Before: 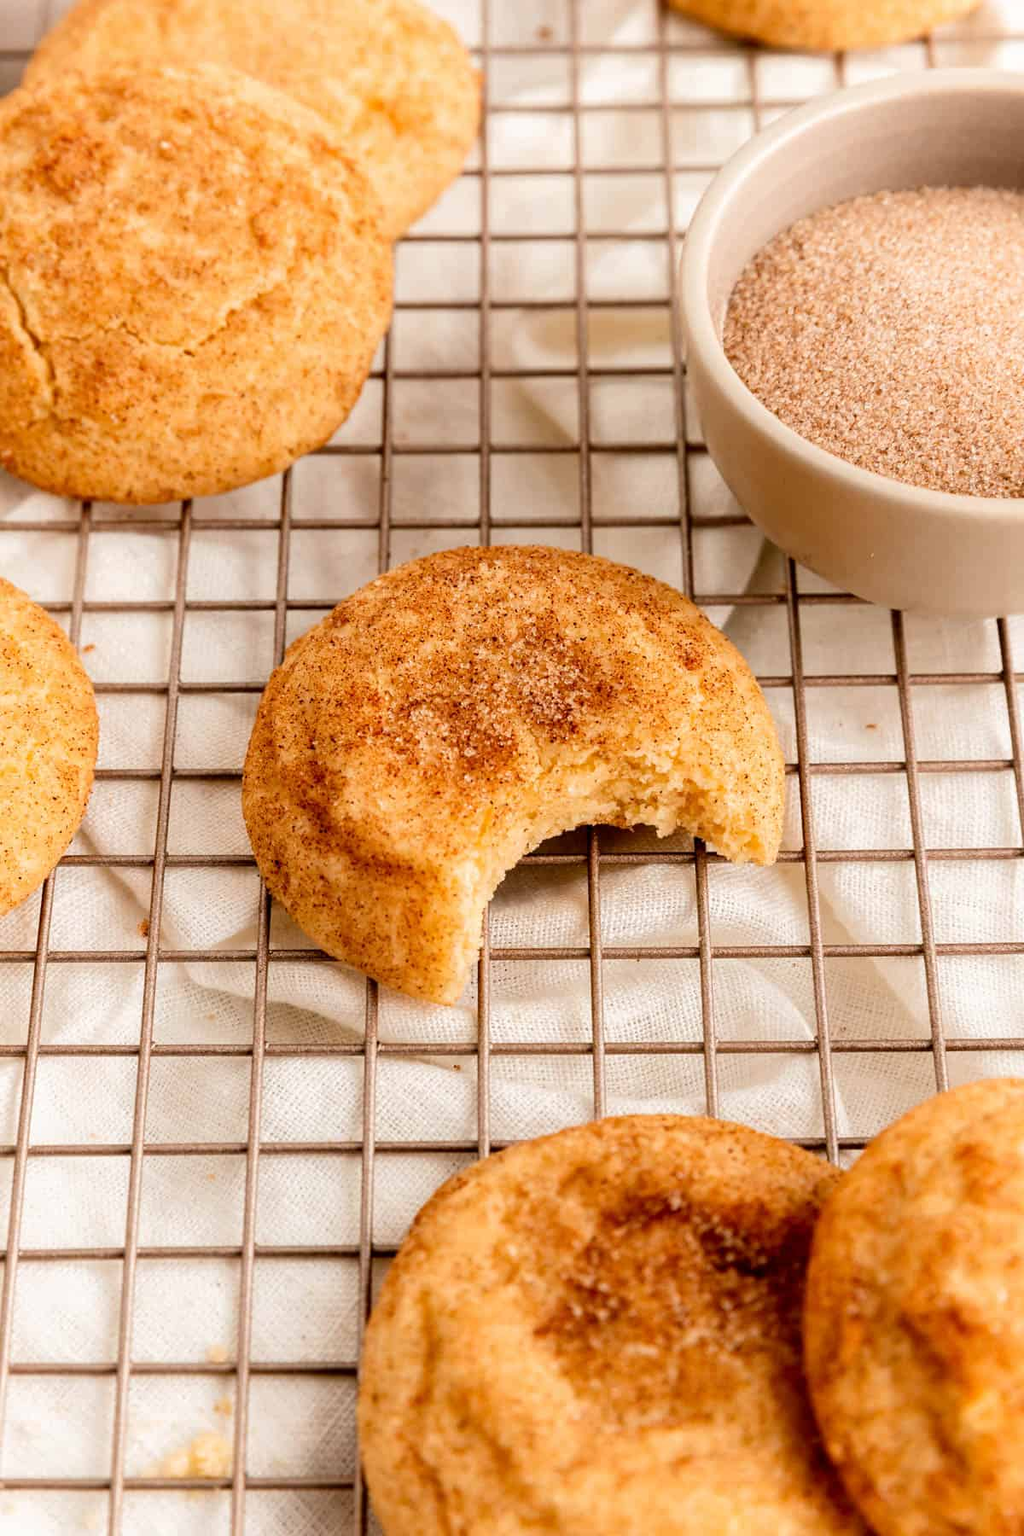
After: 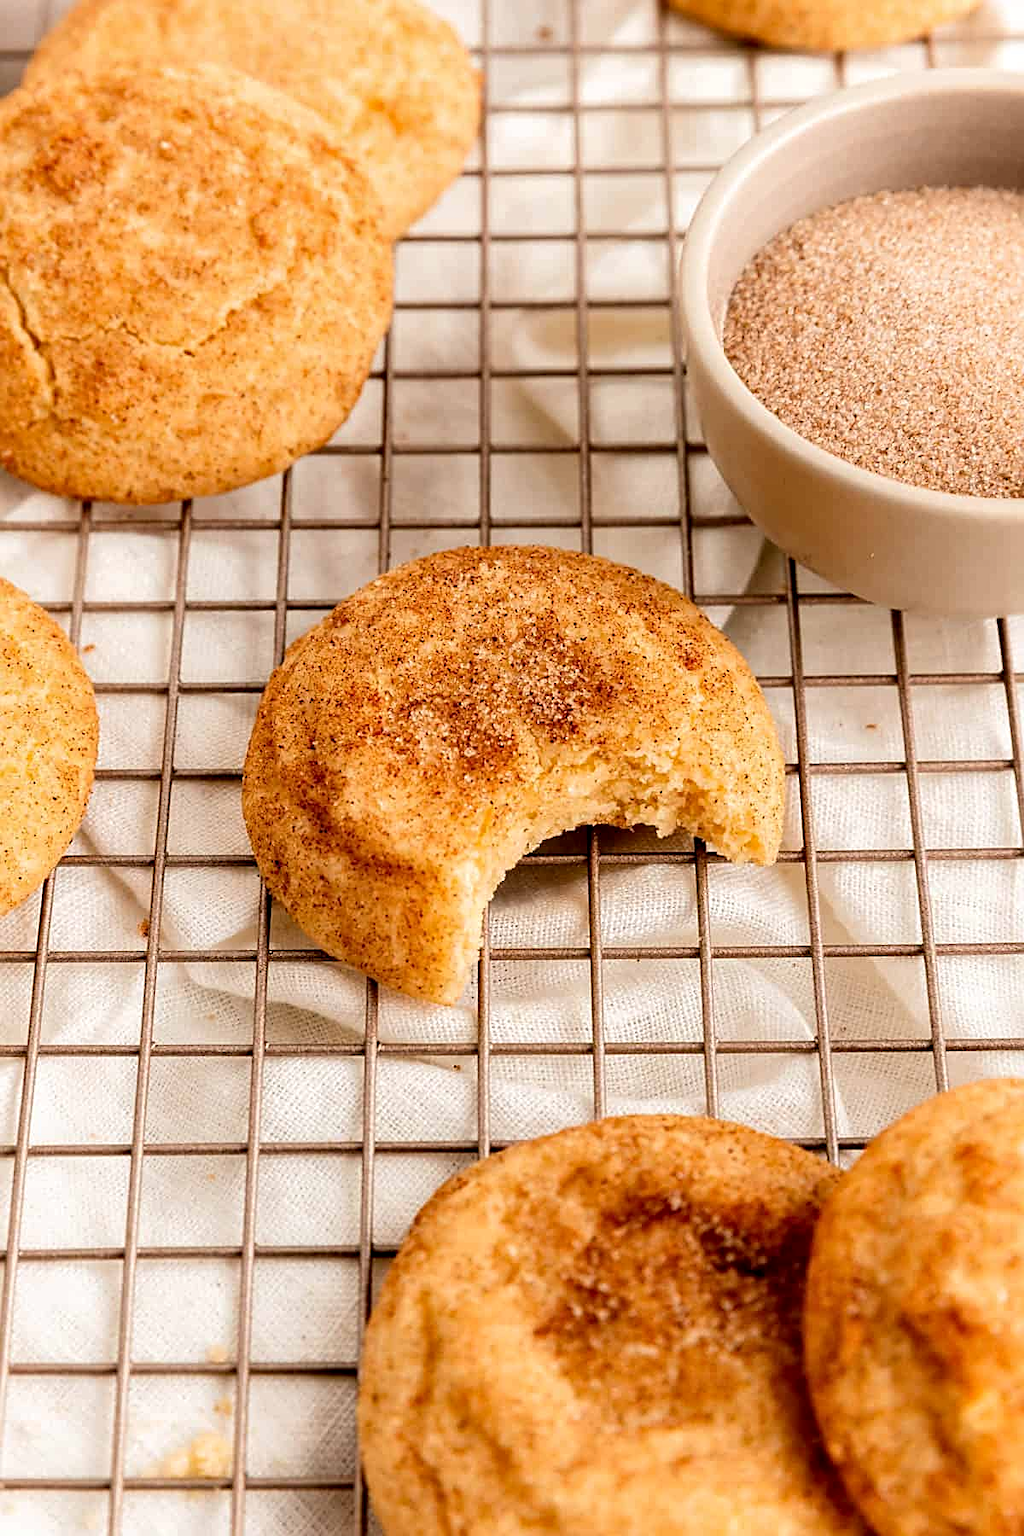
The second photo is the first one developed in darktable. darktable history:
sharpen: on, module defaults
contrast equalizer: octaves 7, y [[0.6 ×6], [0.55 ×6], [0 ×6], [0 ×6], [0 ×6]], mix 0.2
